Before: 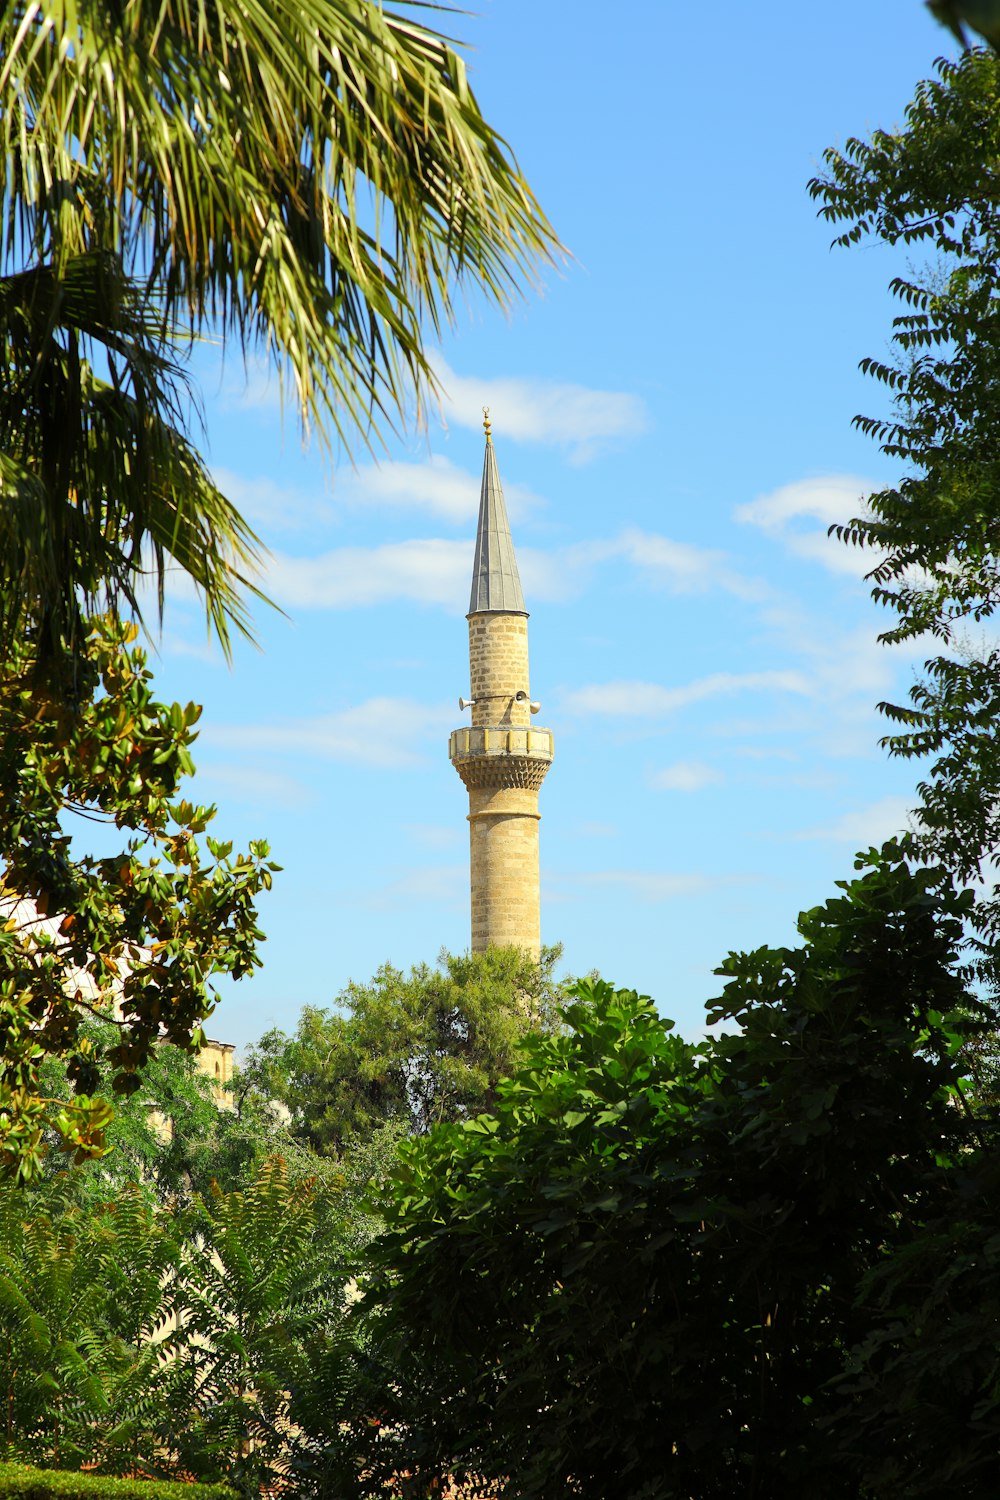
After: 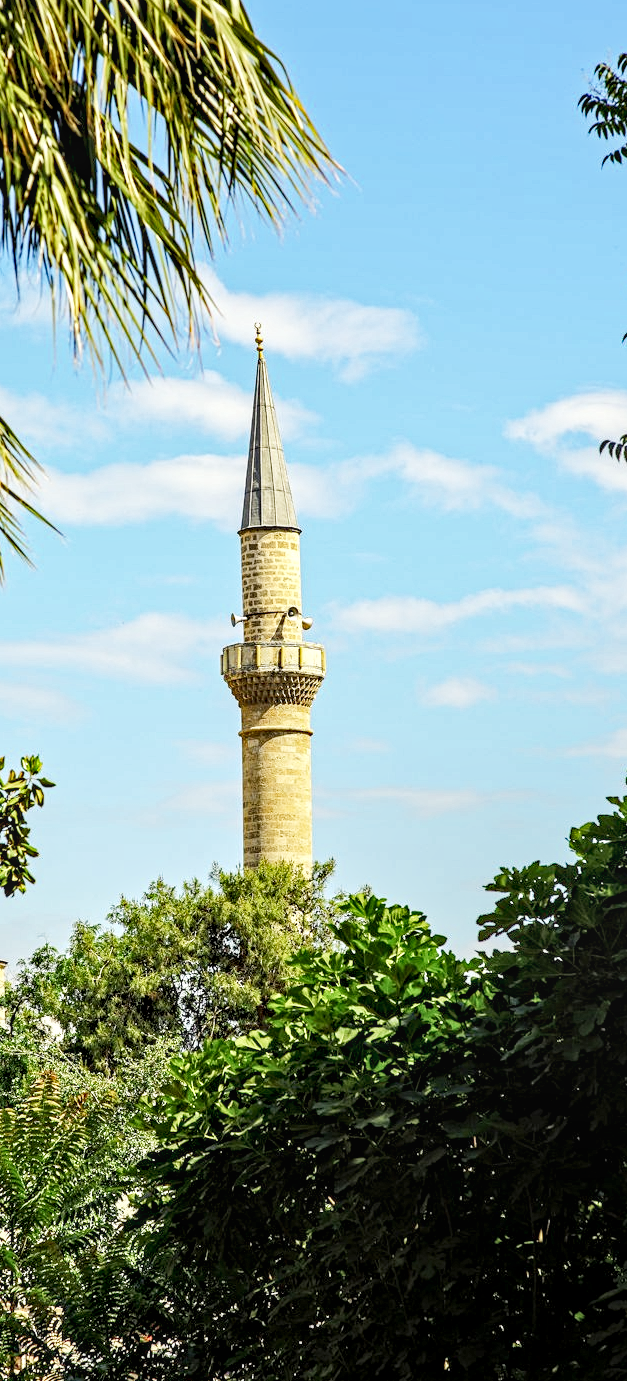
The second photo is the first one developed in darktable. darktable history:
haze removal: strength 0.289, distance 0.247, compatibility mode true, adaptive false
contrast equalizer: octaves 7, y [[0.5, 0.542, 0.583, 0.625, 0.667, 0.708], [0.5 ×6], [0.5 ×6], [0 ×6], [0 ×6]]
local contrast: on, module defaults
crop and rotate: left 22.879%, top 5.621%, right 14.367%, bottom 2.253%
exposure: black level correction 0.001, exposure -0.125 EV, compensate highlight preservation false
base curve: curves: ch0 [(0, 0) (0.204, 0.334) (0.55, 0.733) (1, 1)], preserve colors none
